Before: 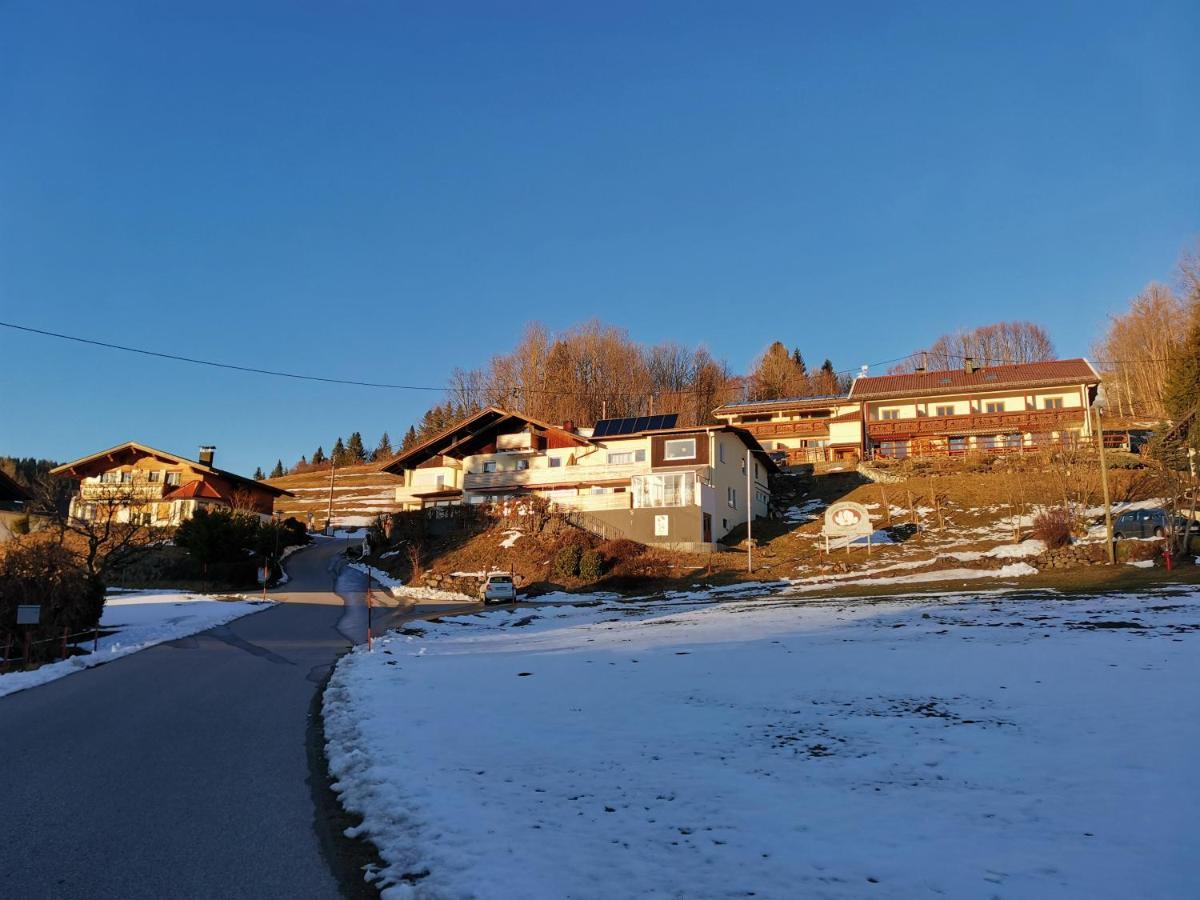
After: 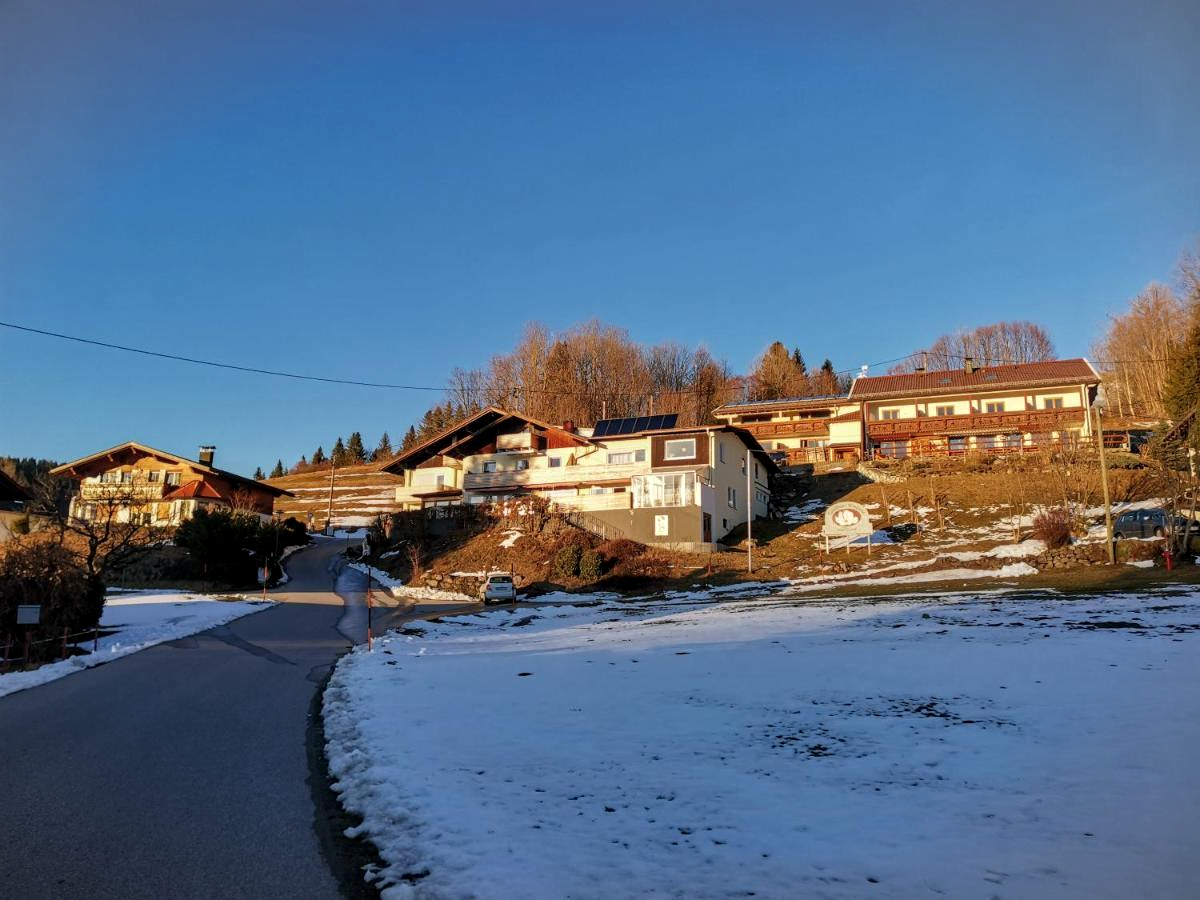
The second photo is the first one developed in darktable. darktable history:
local contrast: on, module defaults
vignetting: fall-off start 100.49%, brightness -0.274, width/height ratio 1.322
